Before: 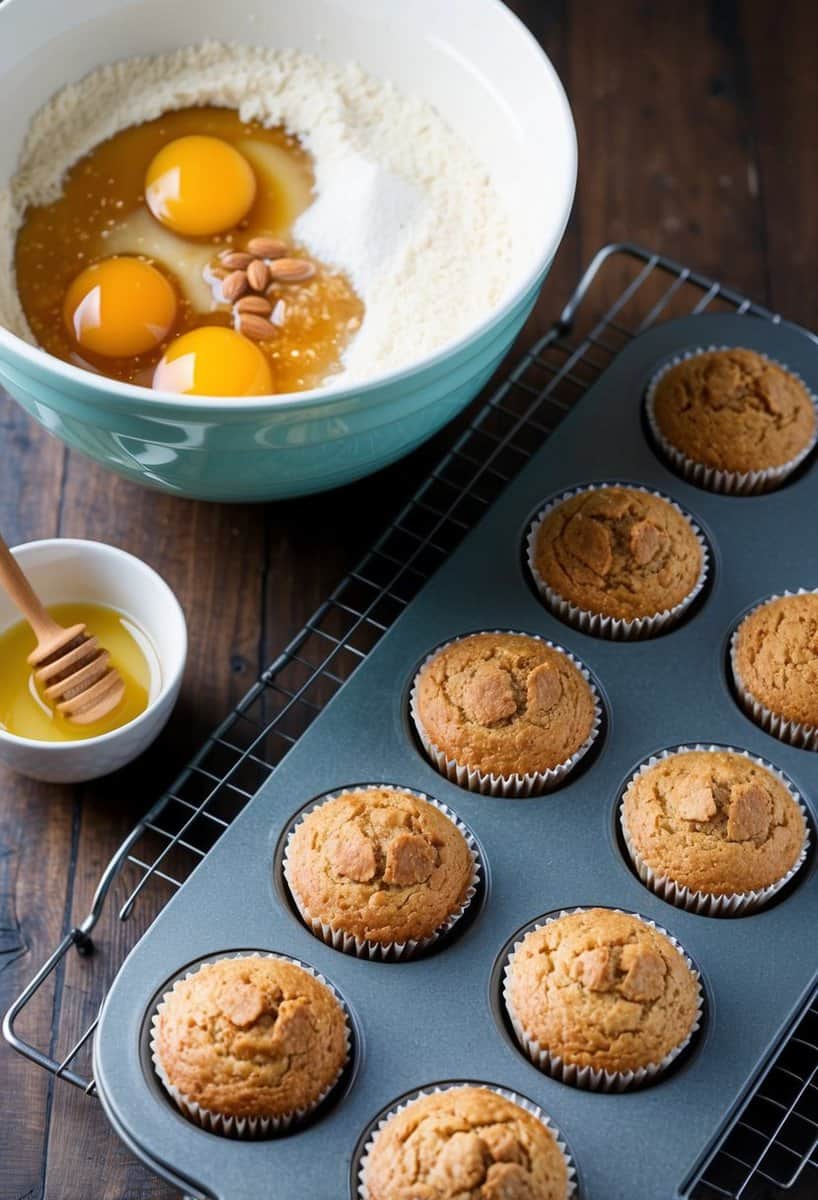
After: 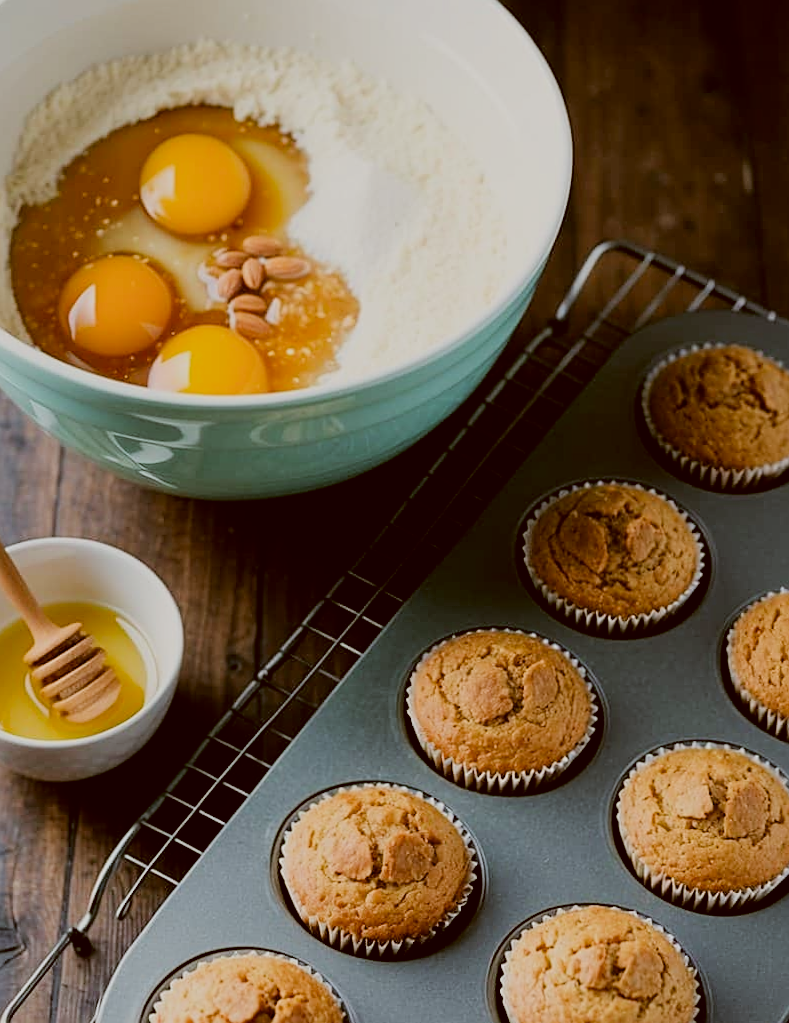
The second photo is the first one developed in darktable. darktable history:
crop and rotate: angle 0.161°, left 0.366%, right 2.732%, bottom 14.34%
sharpen: on, module defaults
color correction: highlights a* -0.591, highlights b* 0.156, shadows a* 4.92, shadows b* 20.33
filmic rgb: black relative exposure -7.16 EV, white relative exposure 5.39 EV, threshold 5.98 EV, hardness 3.03, enable highlight reconstruction true
